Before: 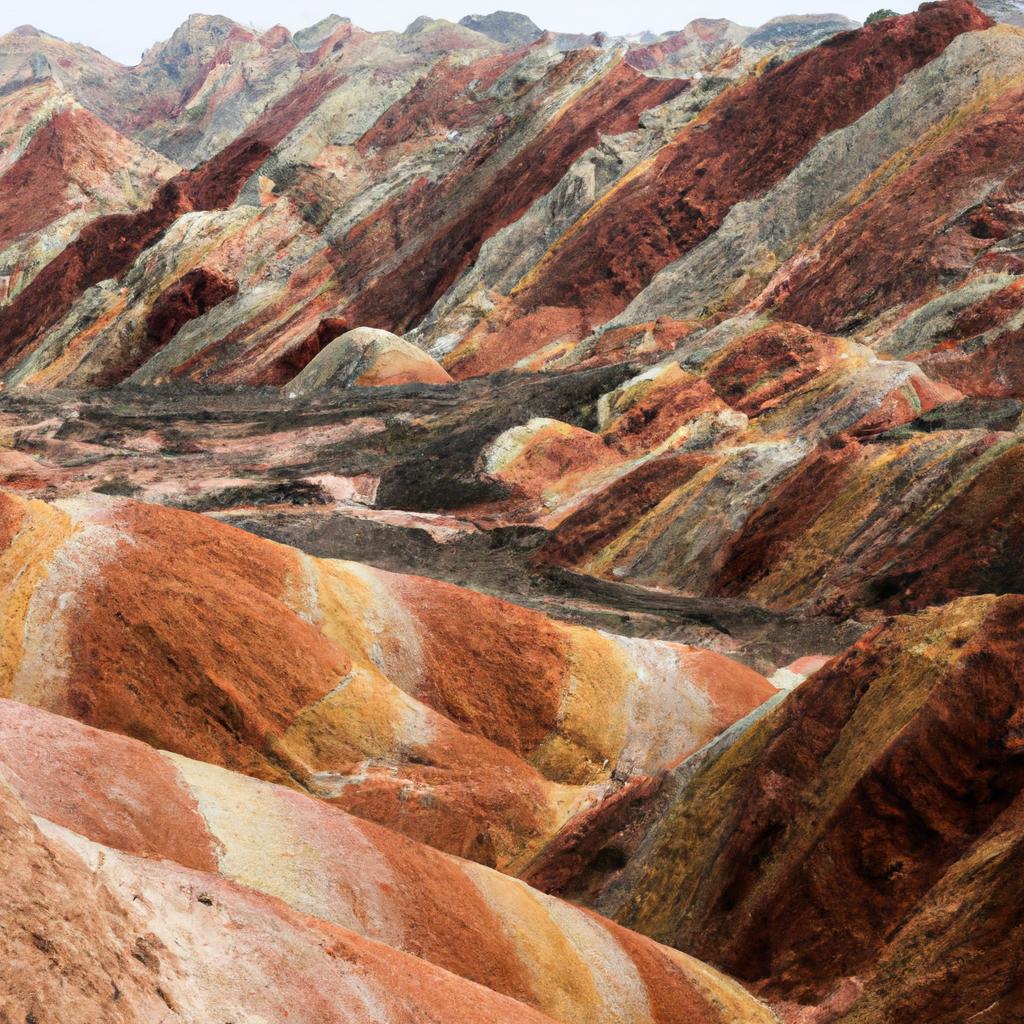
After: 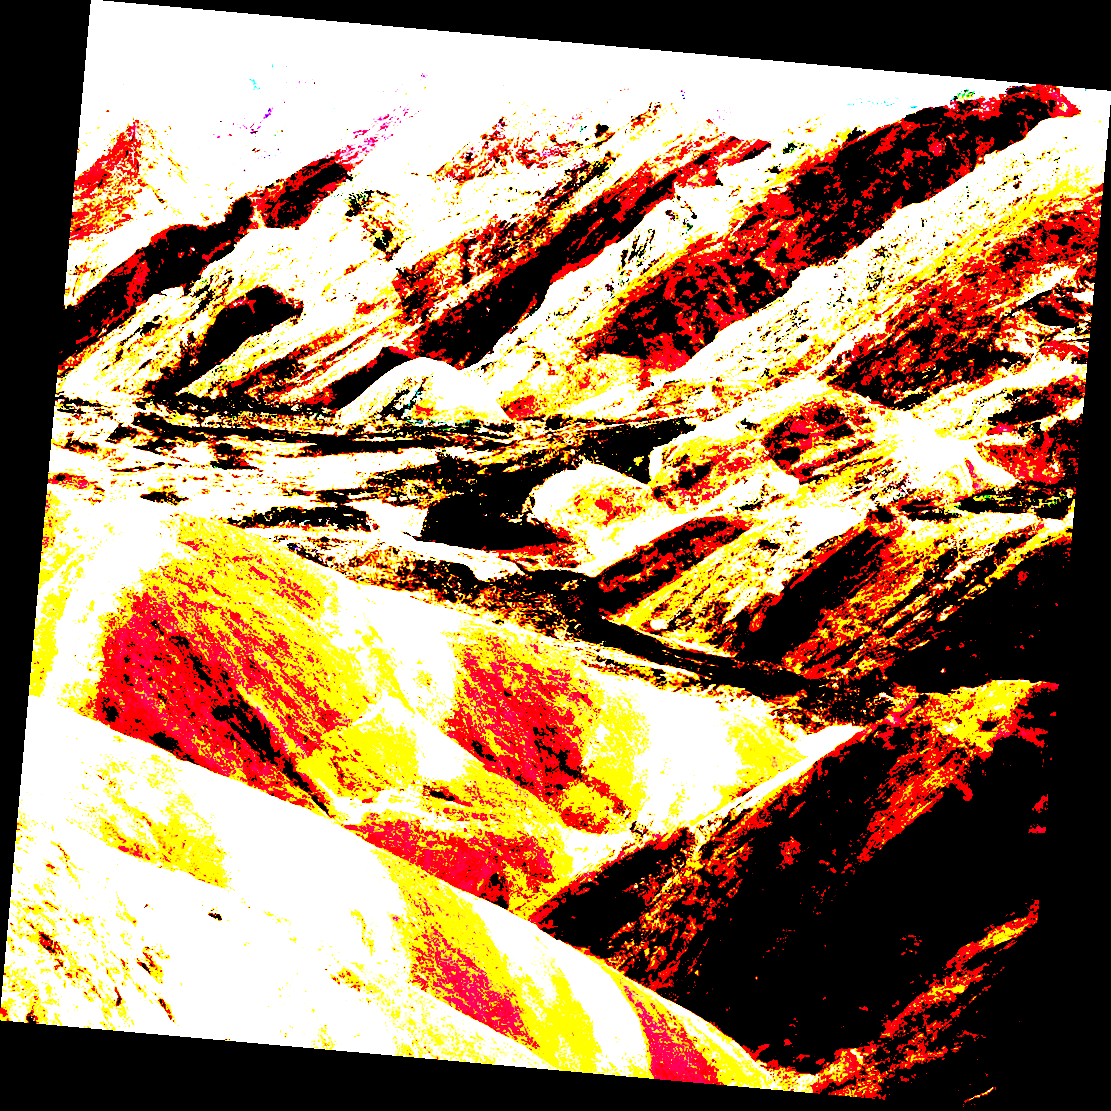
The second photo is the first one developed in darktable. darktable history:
color correction: highlights b* 3
contrast brightness saturation: contrast 0.03, brightness 0.06, saturation 0.13
rotate and perspective: rotation 5.12°, automatic cropping off
exposure: black level correction 0.1, exposure 3 EV, compensate highlight preservation false
color calibration: illuminant as shot in camera, x 0.358, y 0.373, temperature 4628.91 K
